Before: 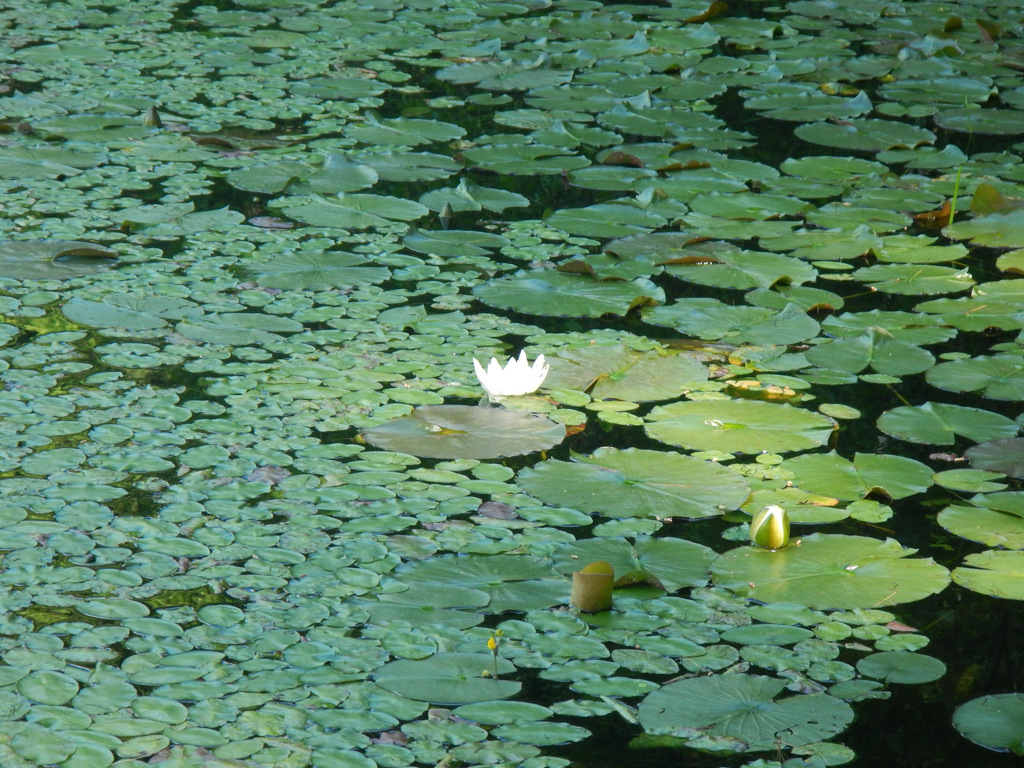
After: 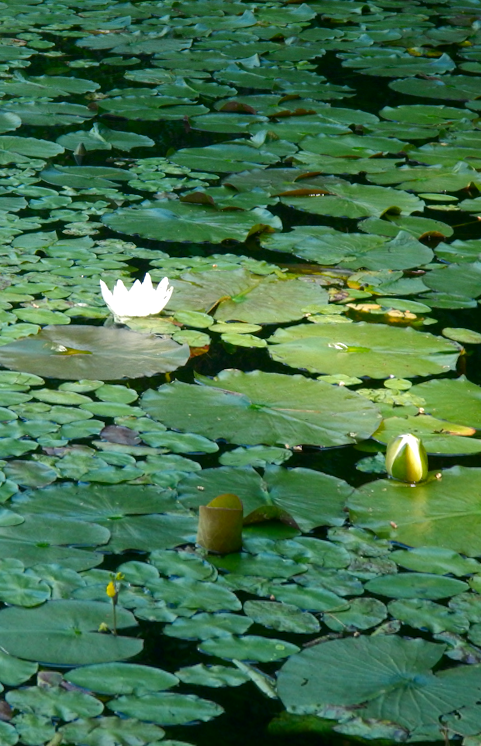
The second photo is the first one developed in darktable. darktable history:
contrast brightness saturation: brightness -0.2, saturation 0.08
rotate and perspective: rotation 0.72°, lens shift (vertical) -0.352, lens shift (horizontal) -0.051, crop left 0.152, crop right 0.859, crop top 0.019, crop bottom 0.964
exposure: exposure 0.2 EV, compensate highlight preservation false
crop: left 31.458%, top 0%, right 11.876%
